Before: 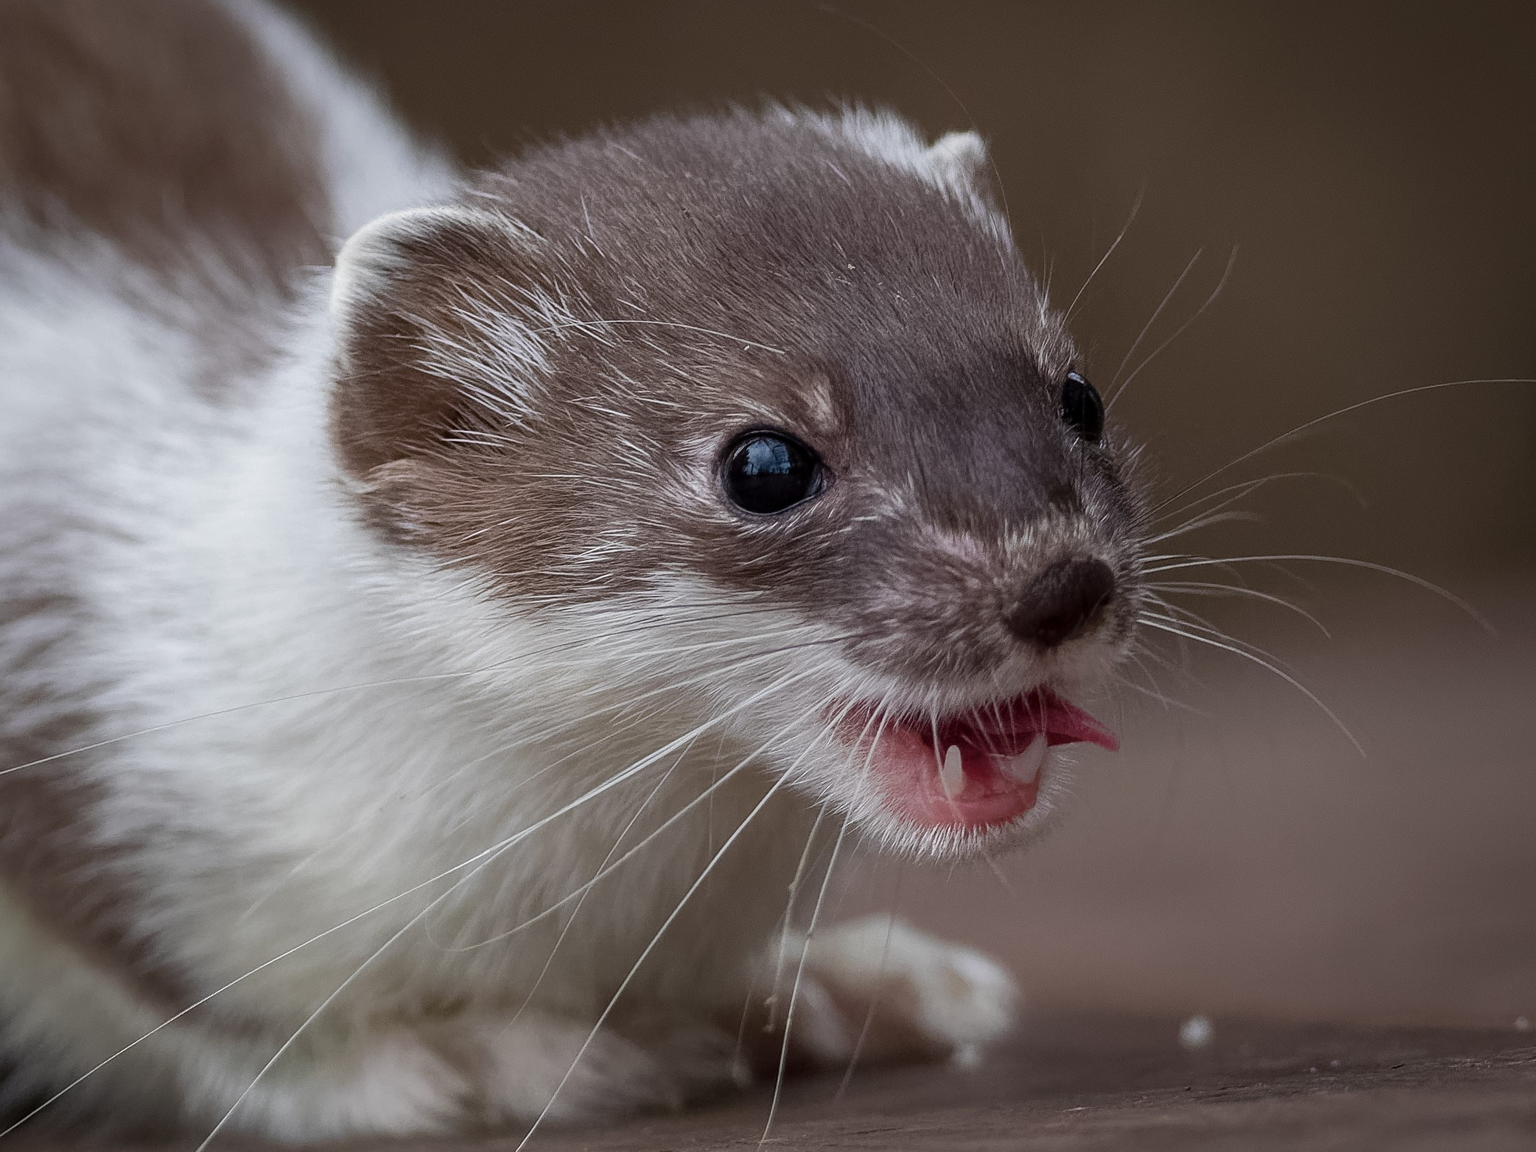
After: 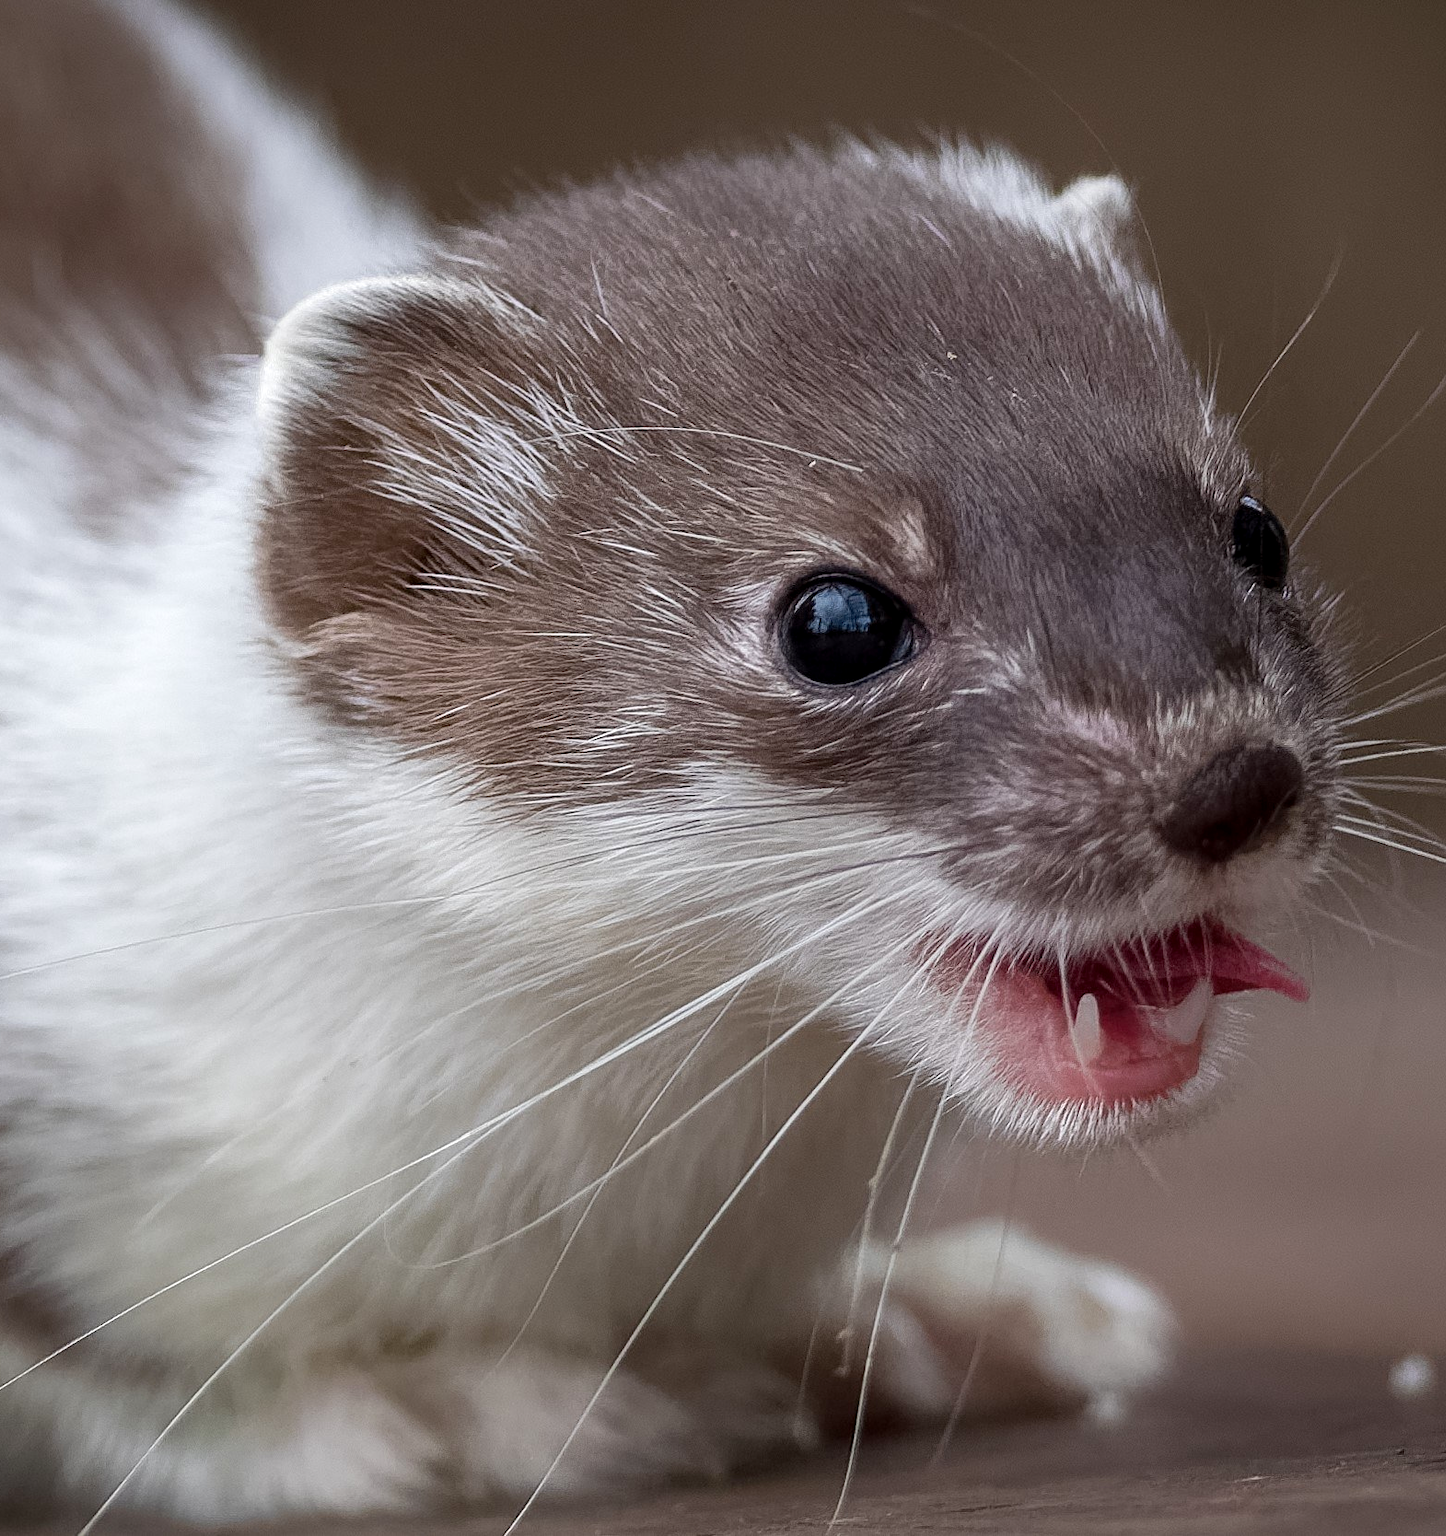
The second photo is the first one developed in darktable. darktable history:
crop and rotate: left 8.971%, right 20.379%
exposure: black level correction 0.001, exposure 0.298 EV, compensate highlight preservation false
